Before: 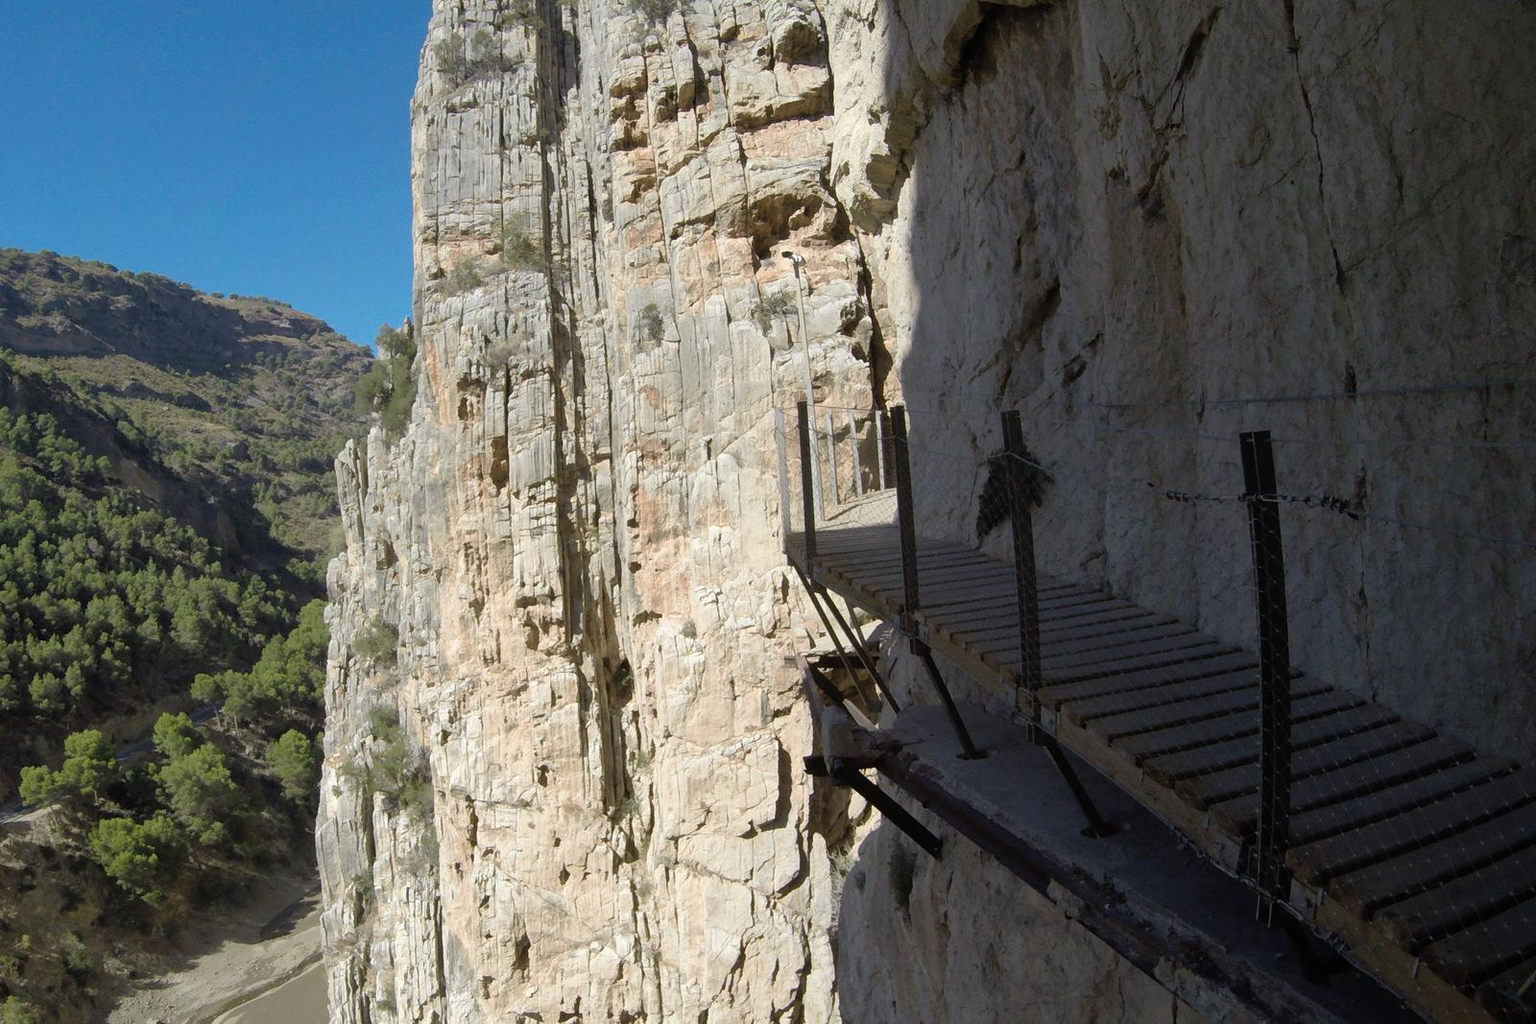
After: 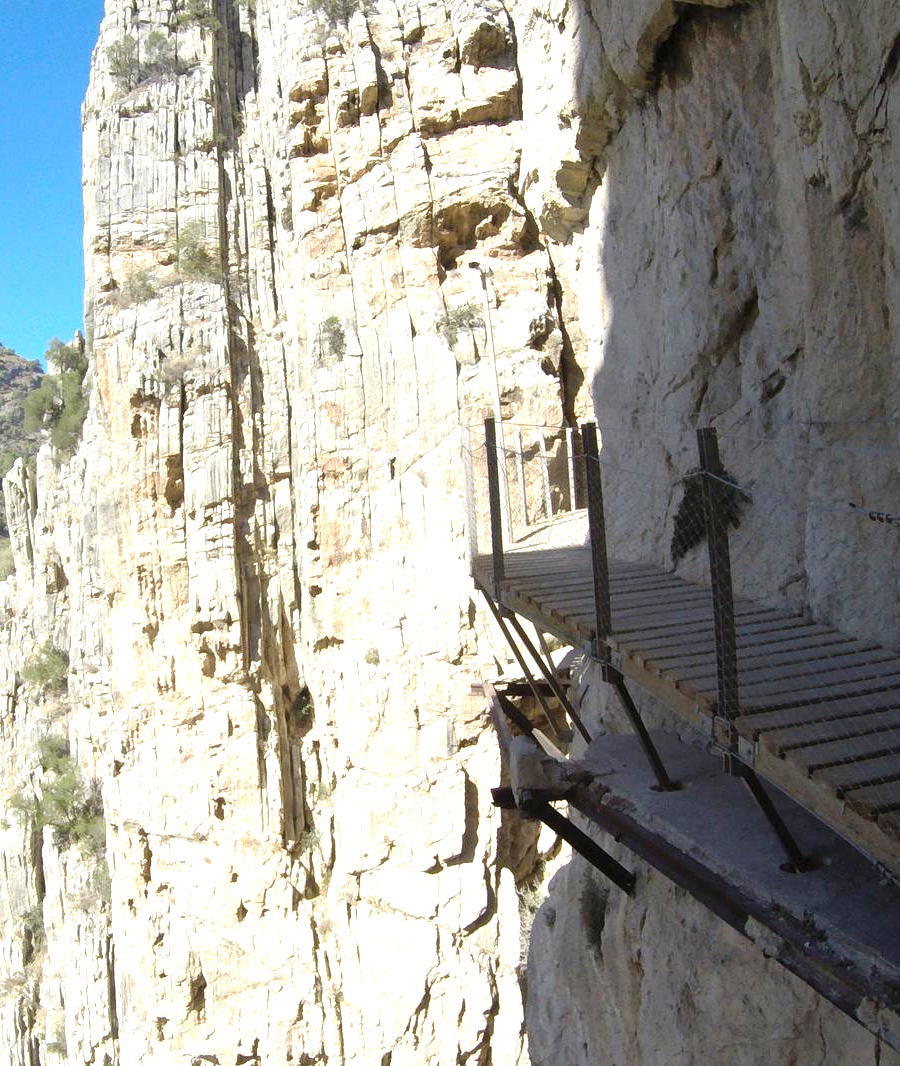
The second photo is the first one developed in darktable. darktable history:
crop: left 21.672%, right 22.059%, bottom 0.013%
exposure: black level correction 0, exposure 1.099 EV, compensate exposure bias true, compensate highlight preservation false
